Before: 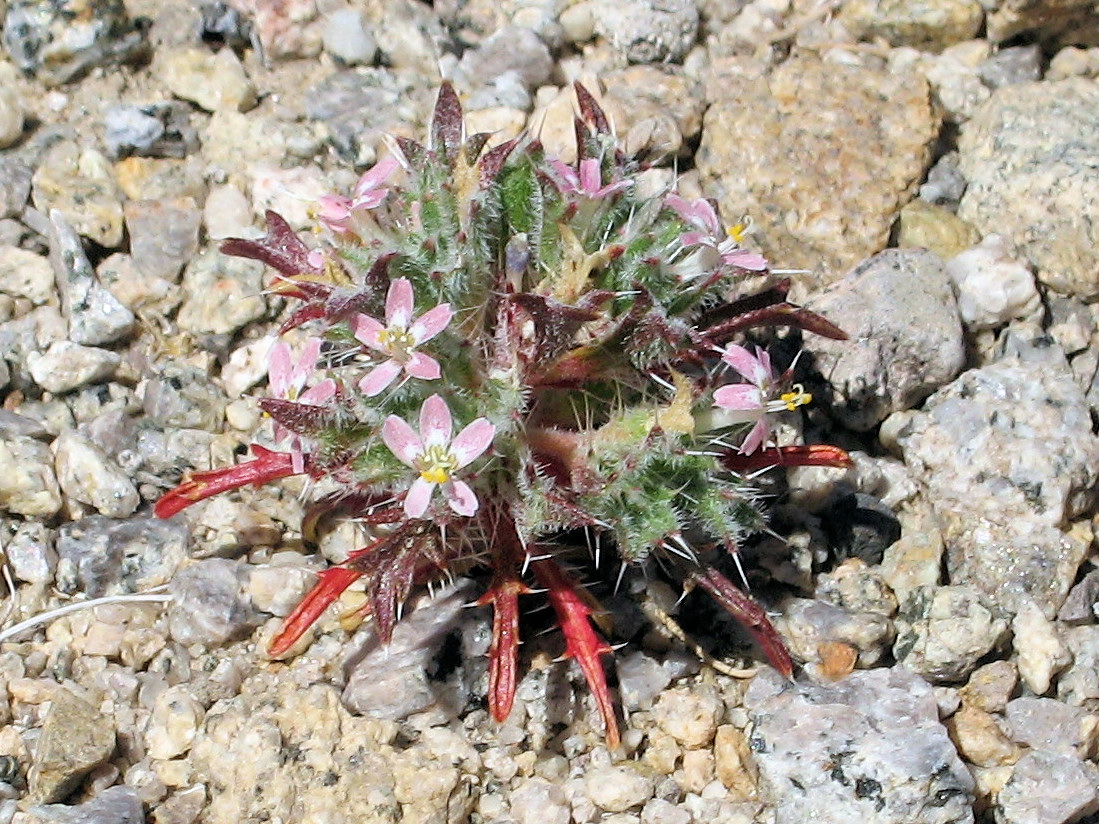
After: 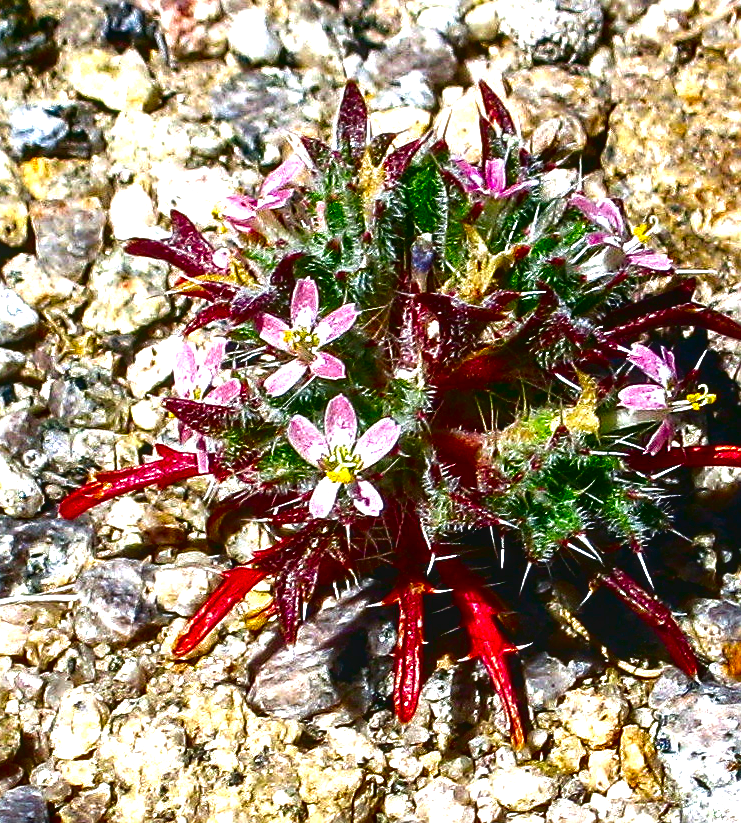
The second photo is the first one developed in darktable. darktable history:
crop and rotate: left 8.646%, right 23.867%
local contrast: on, module defaults
contrast brightness saturation: brightness -0.983, saturation 0.991
exposure: black level correction 0, exposure 0.694 EV, compensate highlight preservation false
sharpen: on, module defaults
